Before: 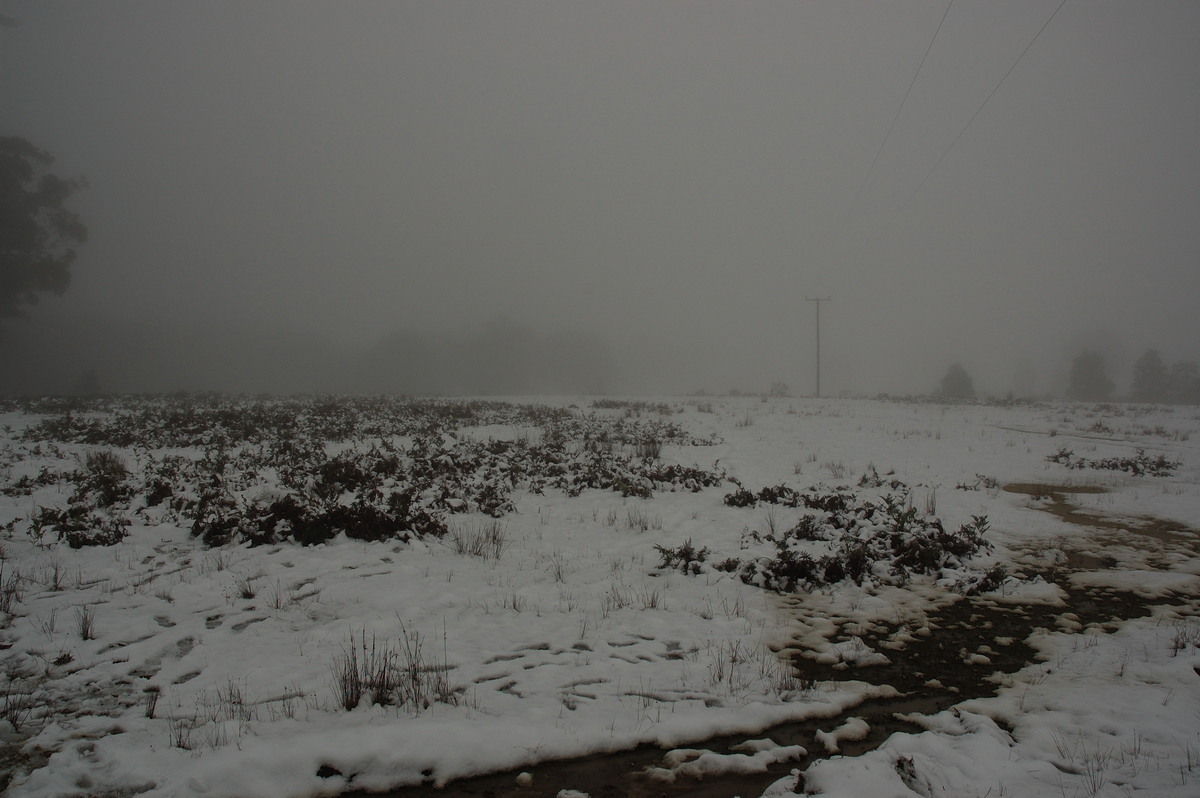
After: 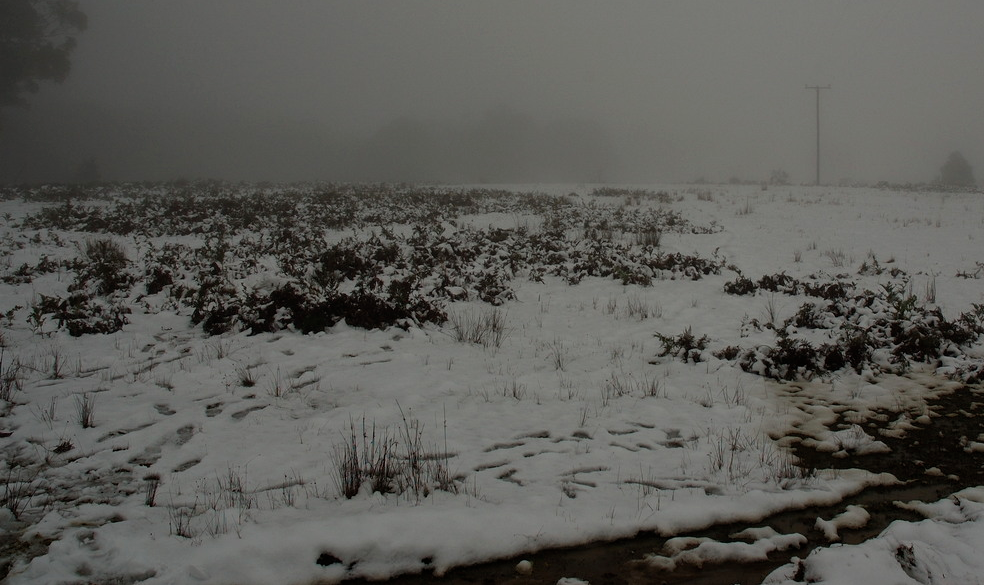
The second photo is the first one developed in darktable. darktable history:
crop: top 26.587%, right 17.996%
